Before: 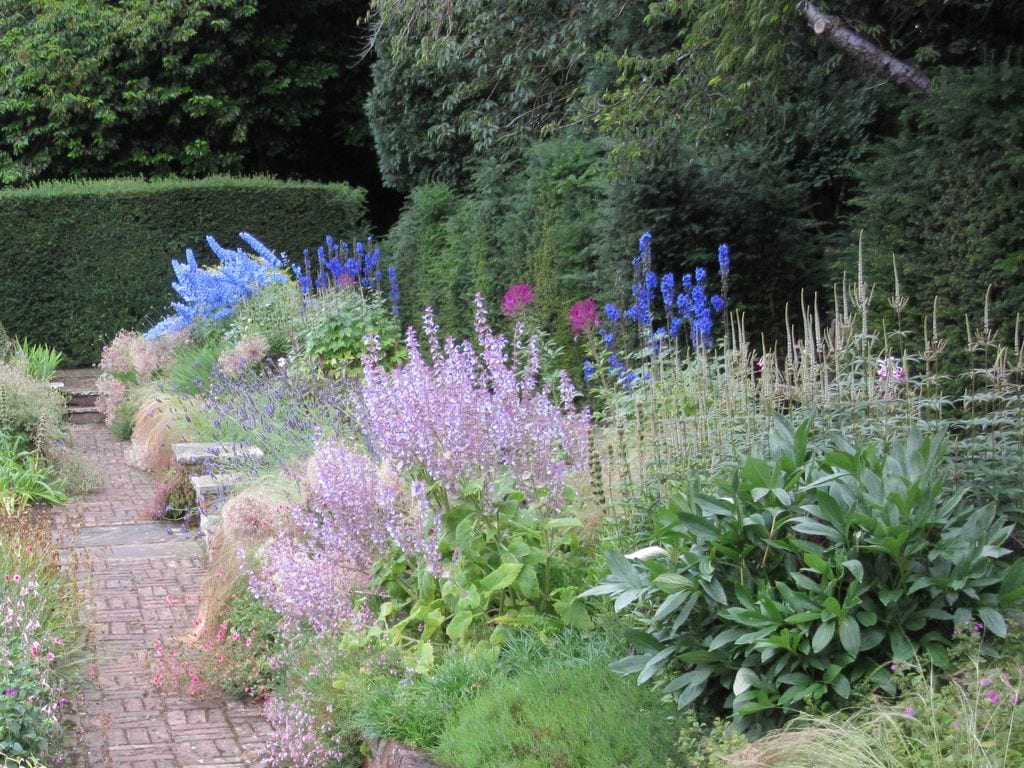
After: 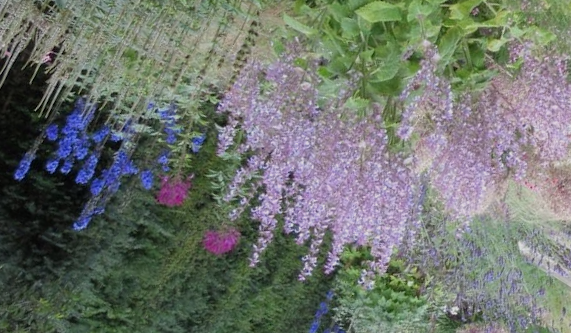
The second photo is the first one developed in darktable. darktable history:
crop and rotate: angle 148.38°, left 9.146%, top 15.659%, right 4.381%, bottom 17.057%
exposure: exposure -0.487 EV, compensate exposure bias true, compensate highlight preservation false
